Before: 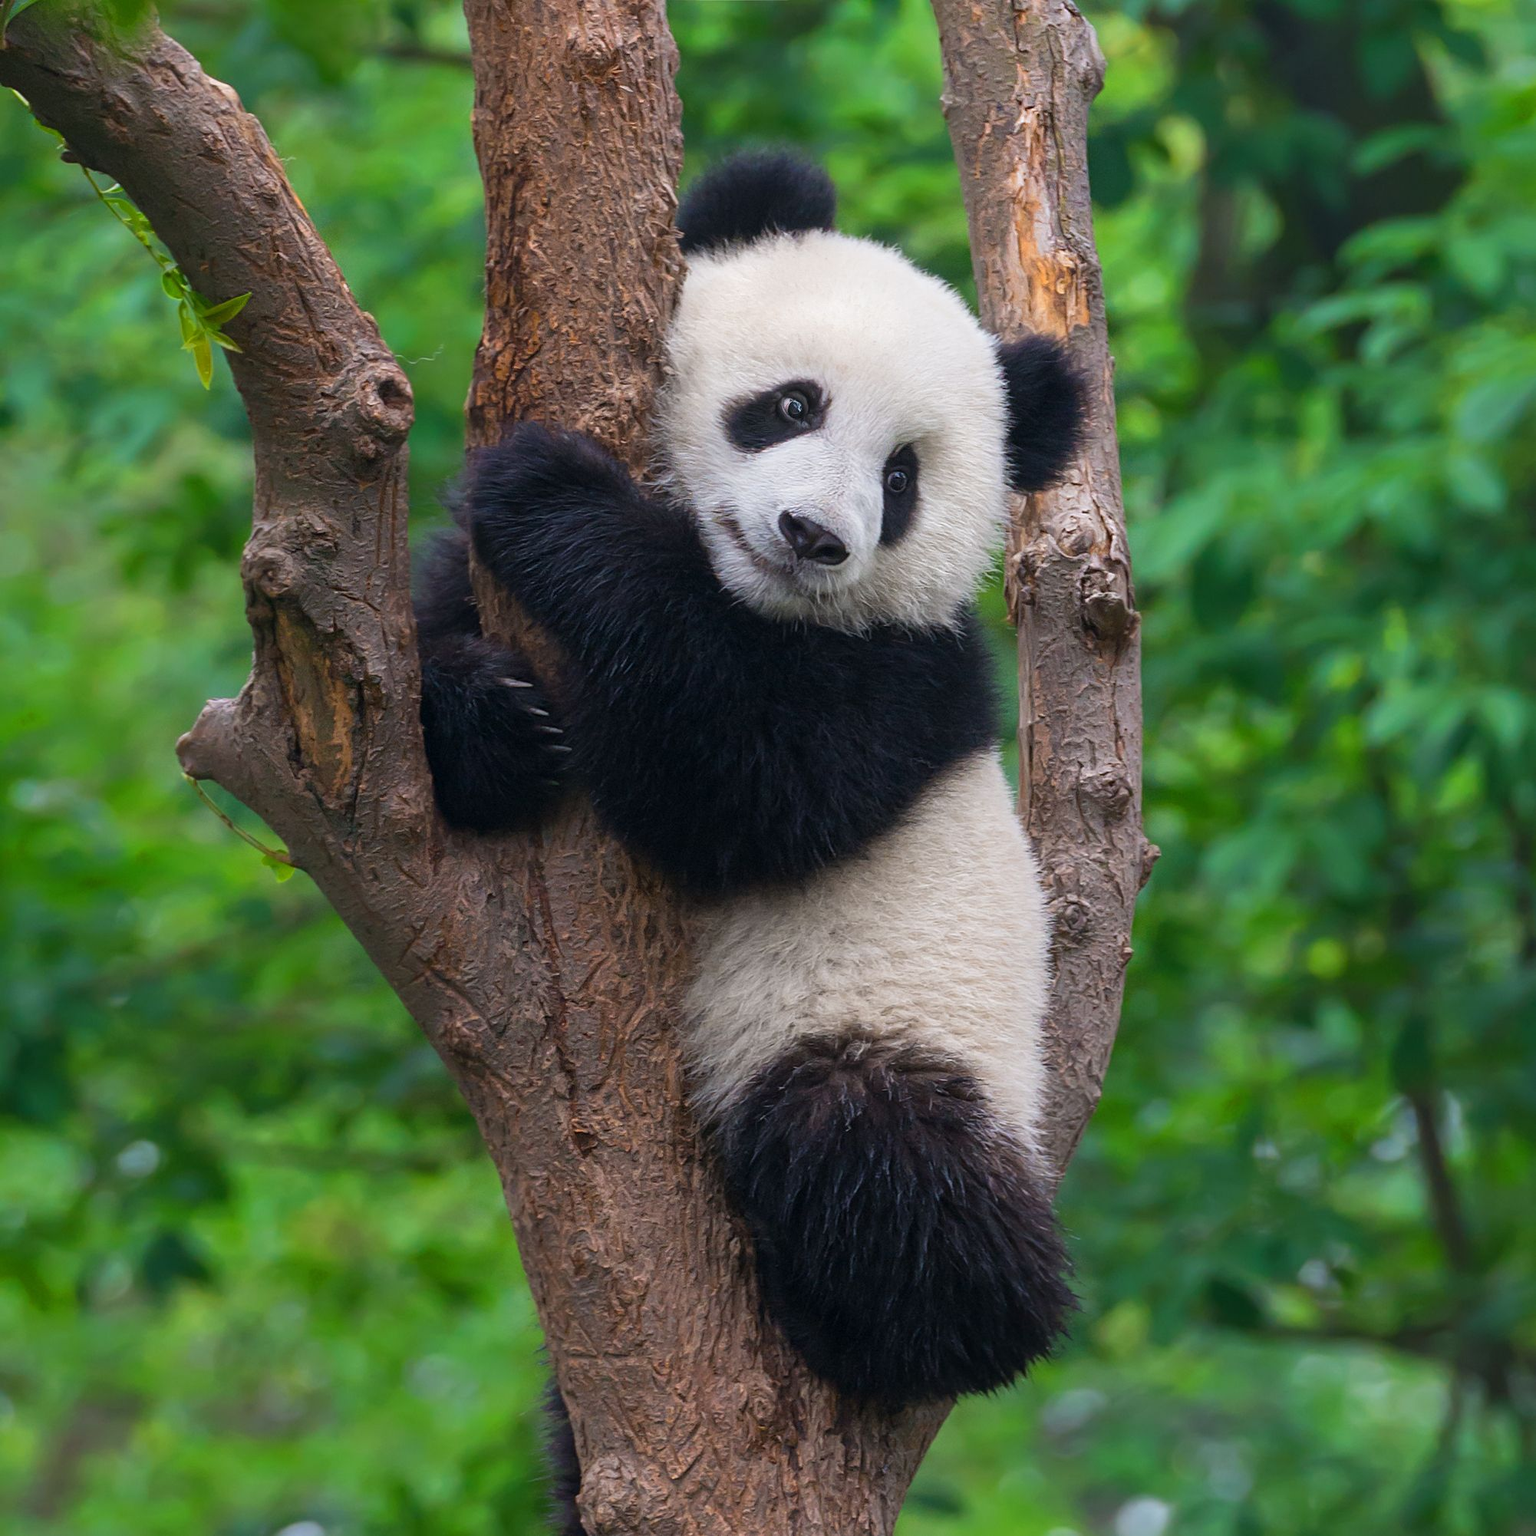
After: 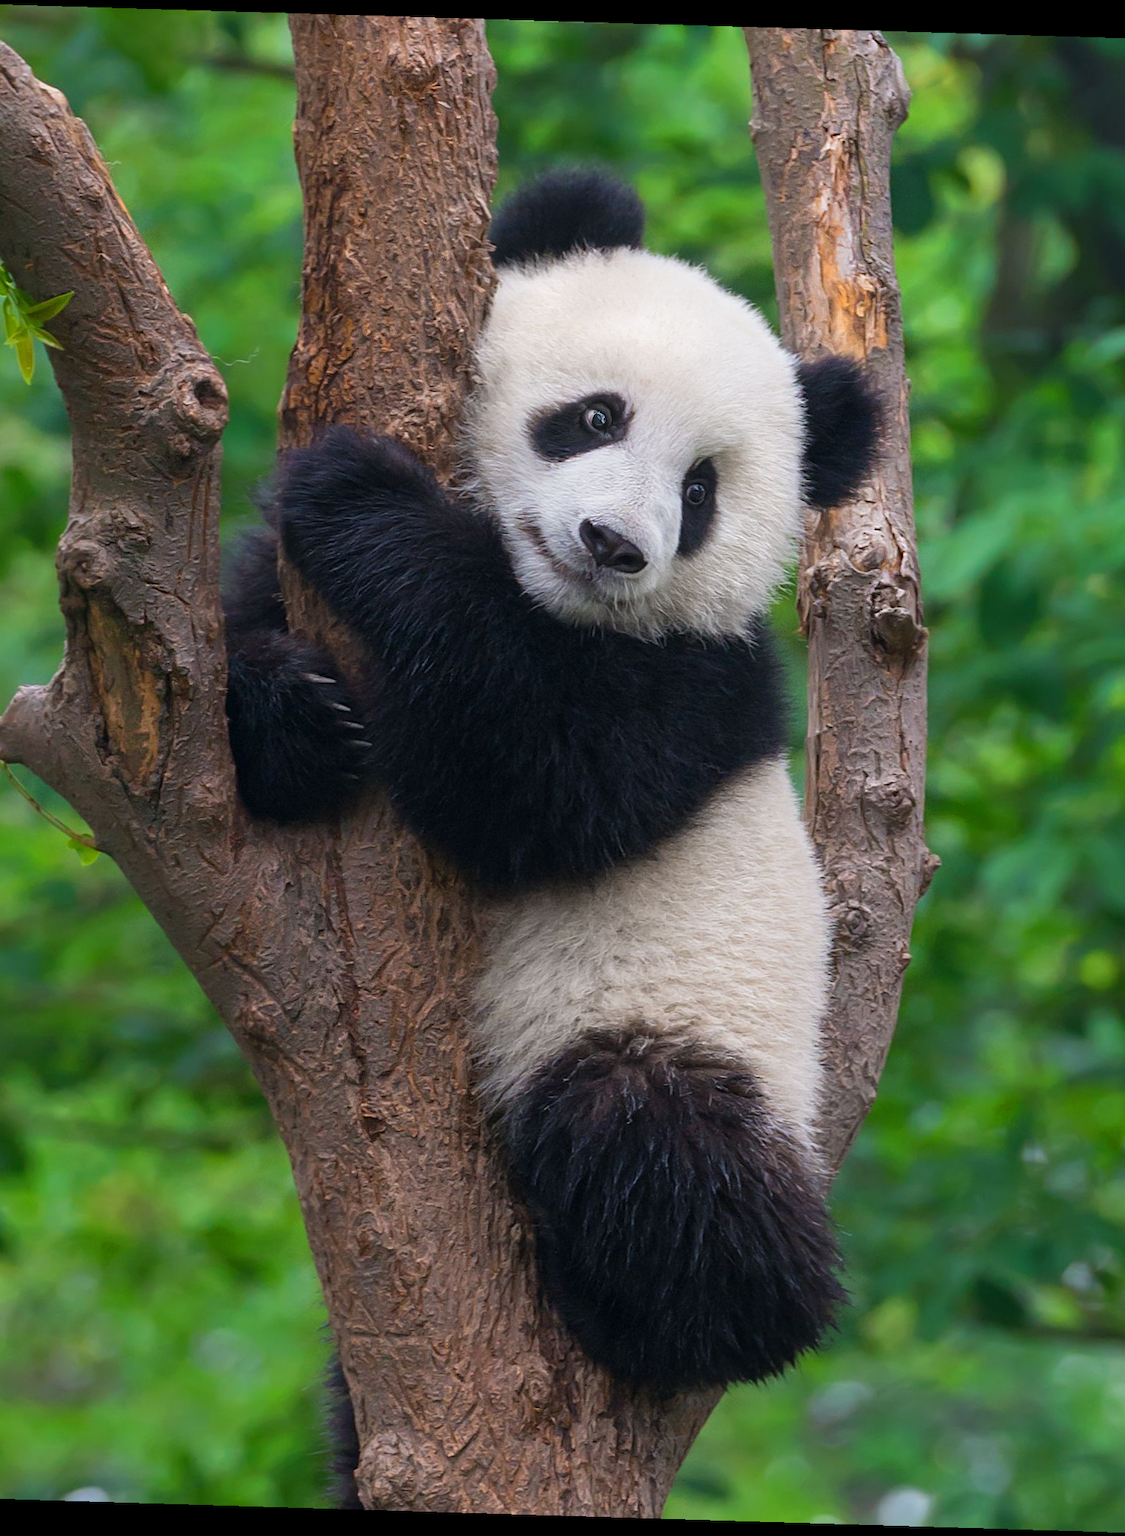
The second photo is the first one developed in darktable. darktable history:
crop: left 13.443%, right 13.31%
rotate and perspective: rotation 1.72°, automatic cropping off
